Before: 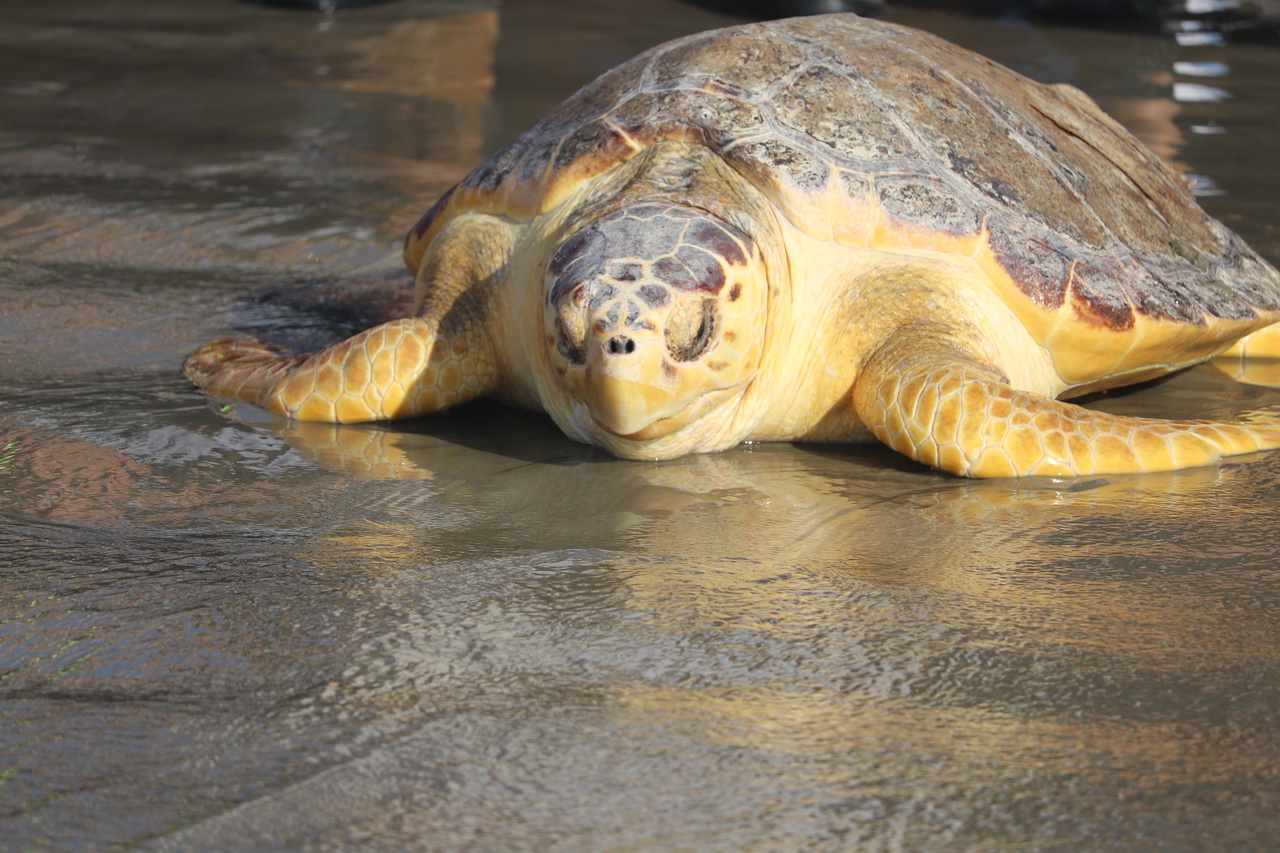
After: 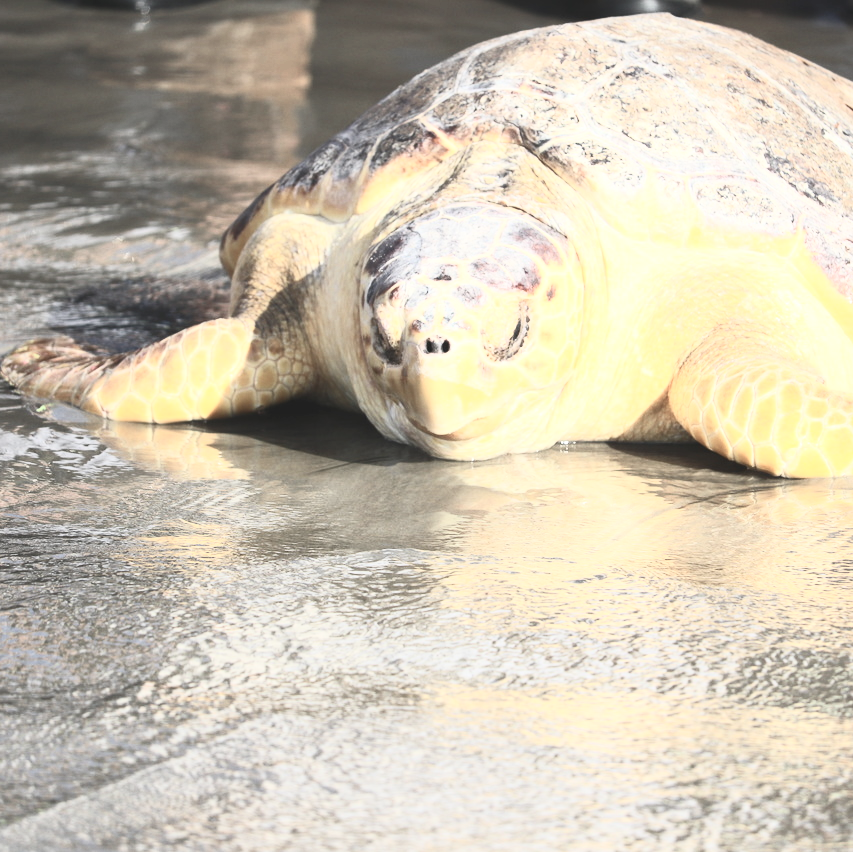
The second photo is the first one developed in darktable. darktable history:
tone equalizer: edges refinement/feathering 500, mask exposure compensation -1.57 EV, preserve details no
contrast brightness saturation: contrast 0.558, brightness 0.573, saturation -0.33
exposure: exposure 0.509 EV, compensate exposure bias true, compensate highlight preservation false
crop and rotate: left 14.448%, right 18.89%
